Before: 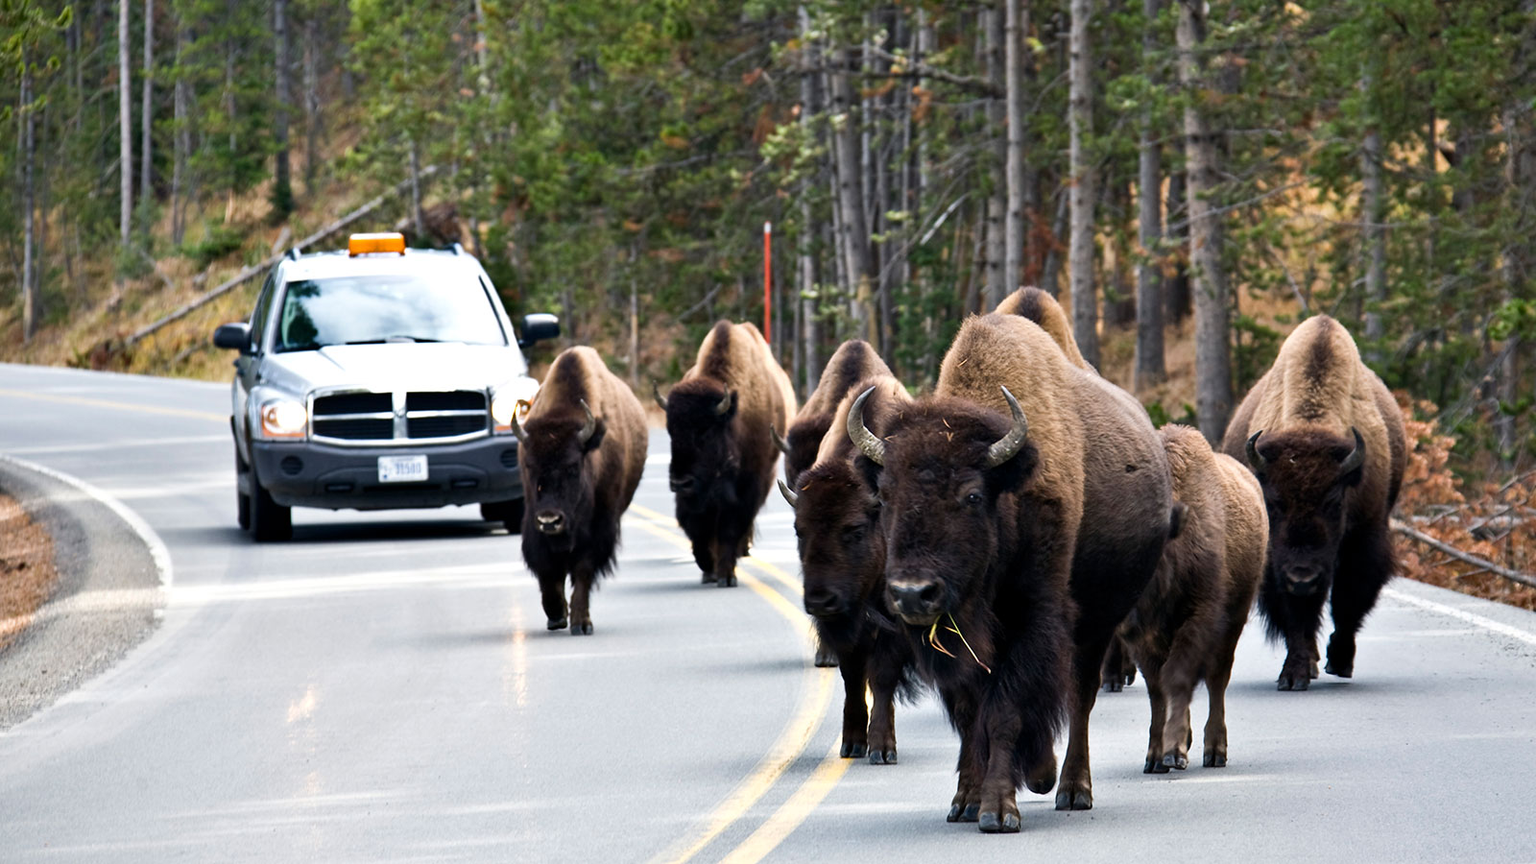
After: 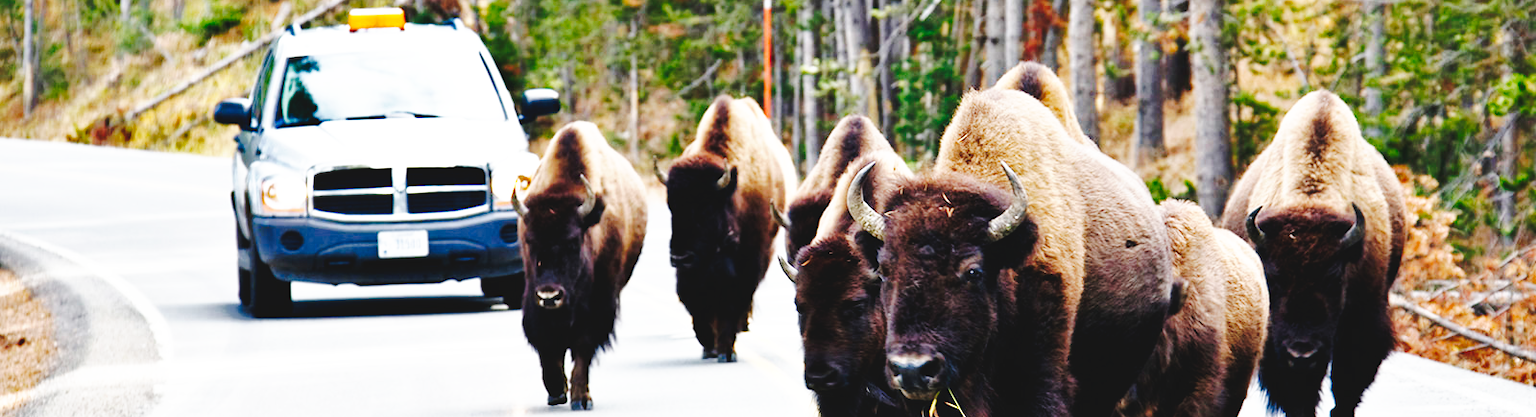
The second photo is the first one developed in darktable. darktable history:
tone curve: curves: ch0 [(0, 0) (0.003, 0.039) (0.011, 0.042) (0.025, 0.048) (0.044, 0.058) (0.069, 0.071) (0.1, 0.089) (0.136, 0.114) (0.177, 0.146) (0.224, 0.199) (0.277, 0.27) (0.335, 0.364) (0.399, 0.47) (0.468, 0.566) (0.543, 0.643) (0.623, 0.73) (0.709, 0.8) (0.801, 0.863) (0.898, 0.925) (1, 1)], preserve colors none
shadows and highlights: on, module defaults
crop and rotate: top 26.056%, bottom 25.543%
base curve: curves: ch0 [(0, 0) (0.007, 0.004) (0.027, 0.03) (0.046, 0.07) (0.207, 0.54) (0.442, 0.872) (0.673, 0.972) (1, 1)], preserve colors none
